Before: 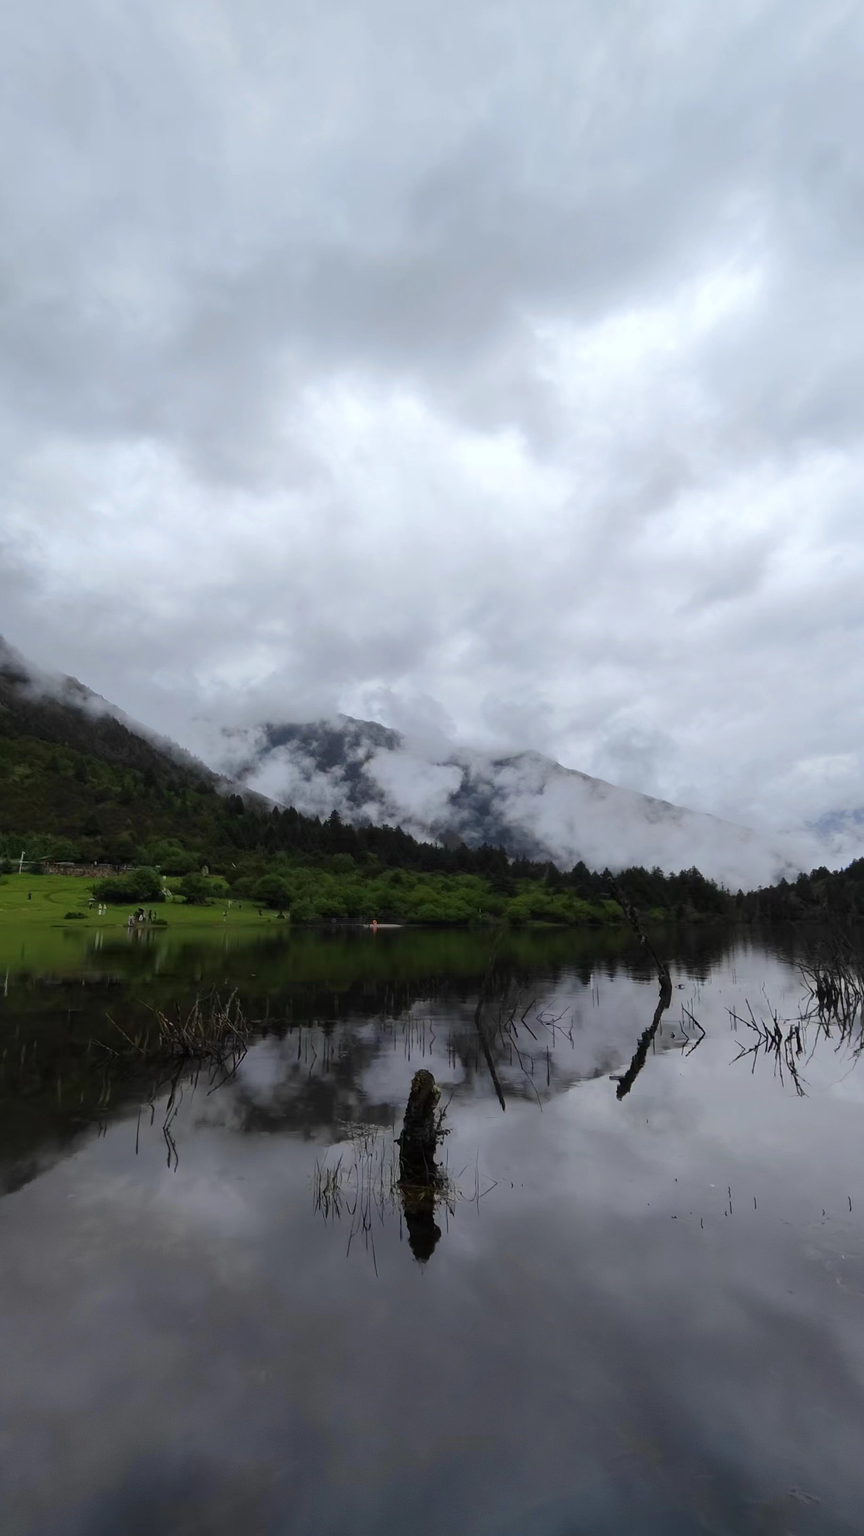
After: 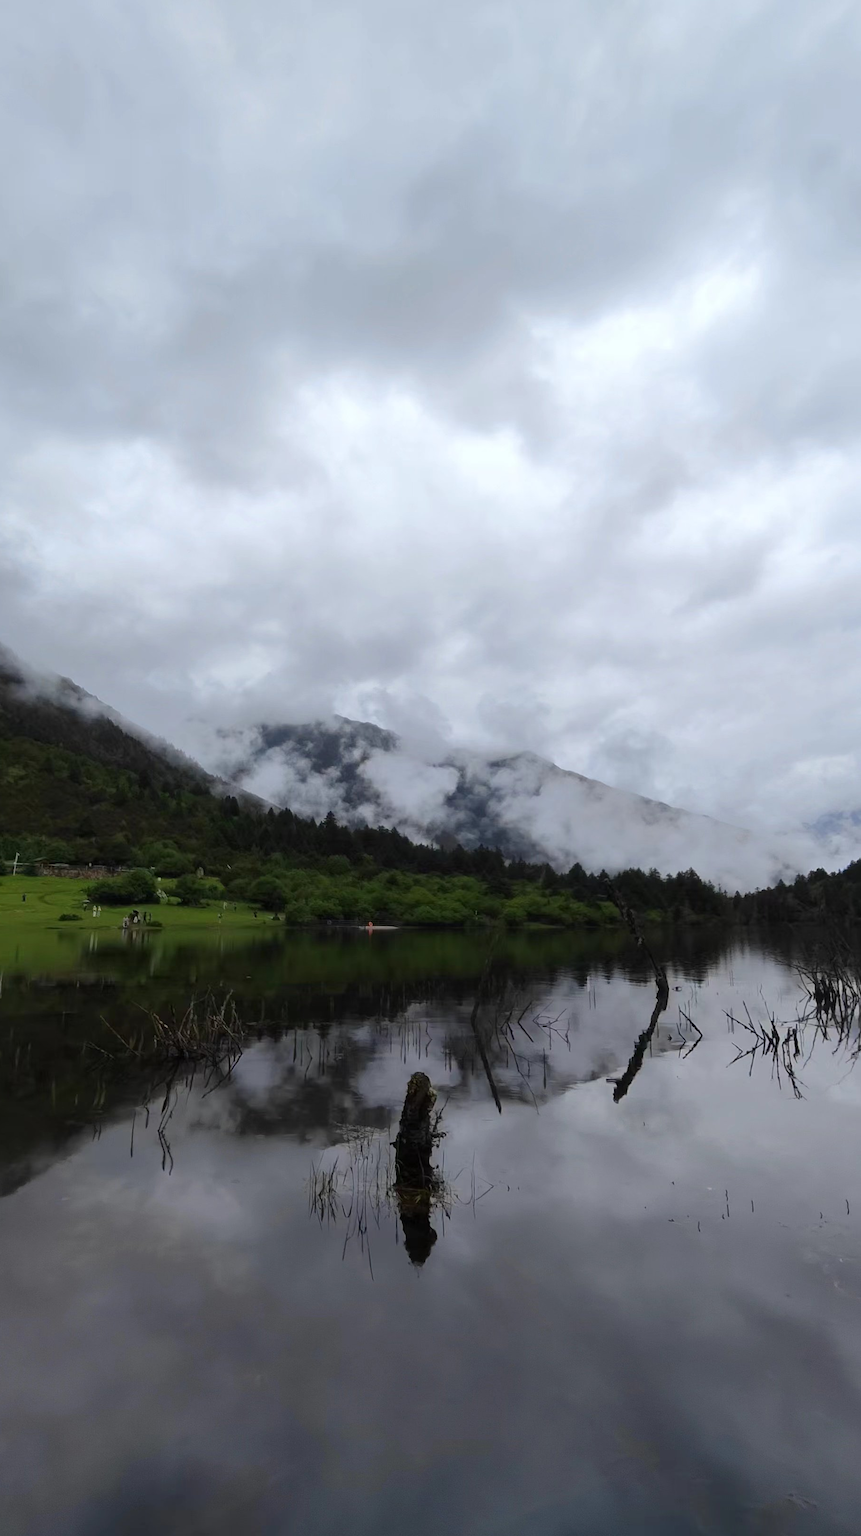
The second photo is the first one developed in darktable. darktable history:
crop and rotate: left 0.744%, top 0.167%, bottom 0.252%
